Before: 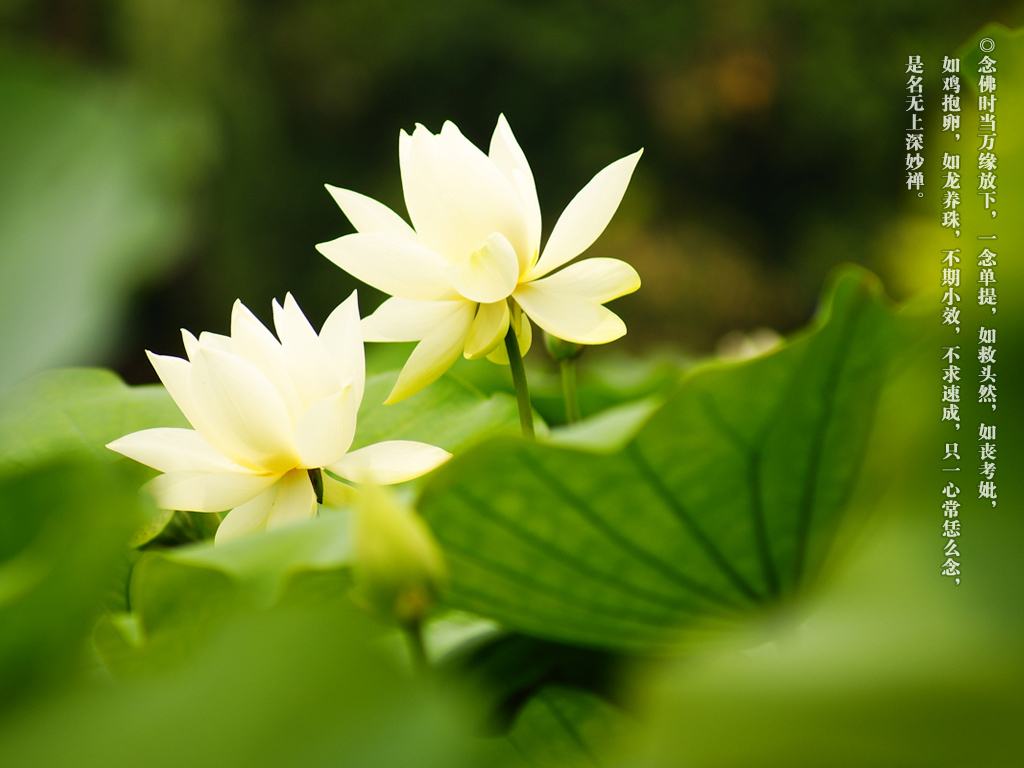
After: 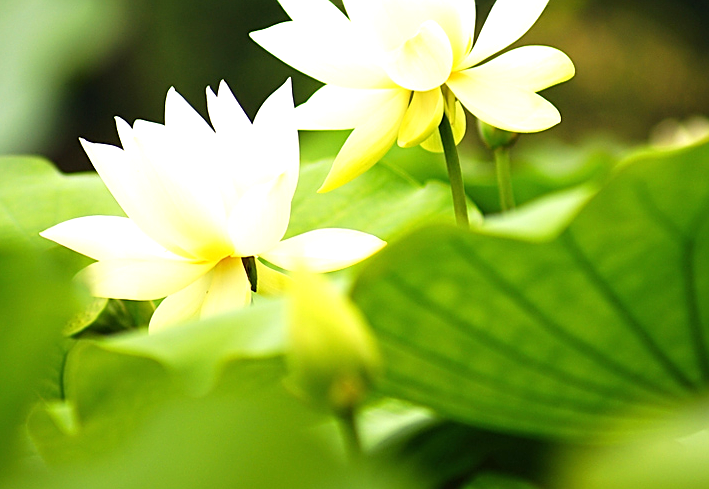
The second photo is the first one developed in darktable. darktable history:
sharpen: on, module defaults
exposure: black level correction 0, exposure 0.7 EV, compensate exposure bias true, compensate highlight preservation false
crop: left 6.488%, top 27.668%, right 24.183%, bottom 8.656%
